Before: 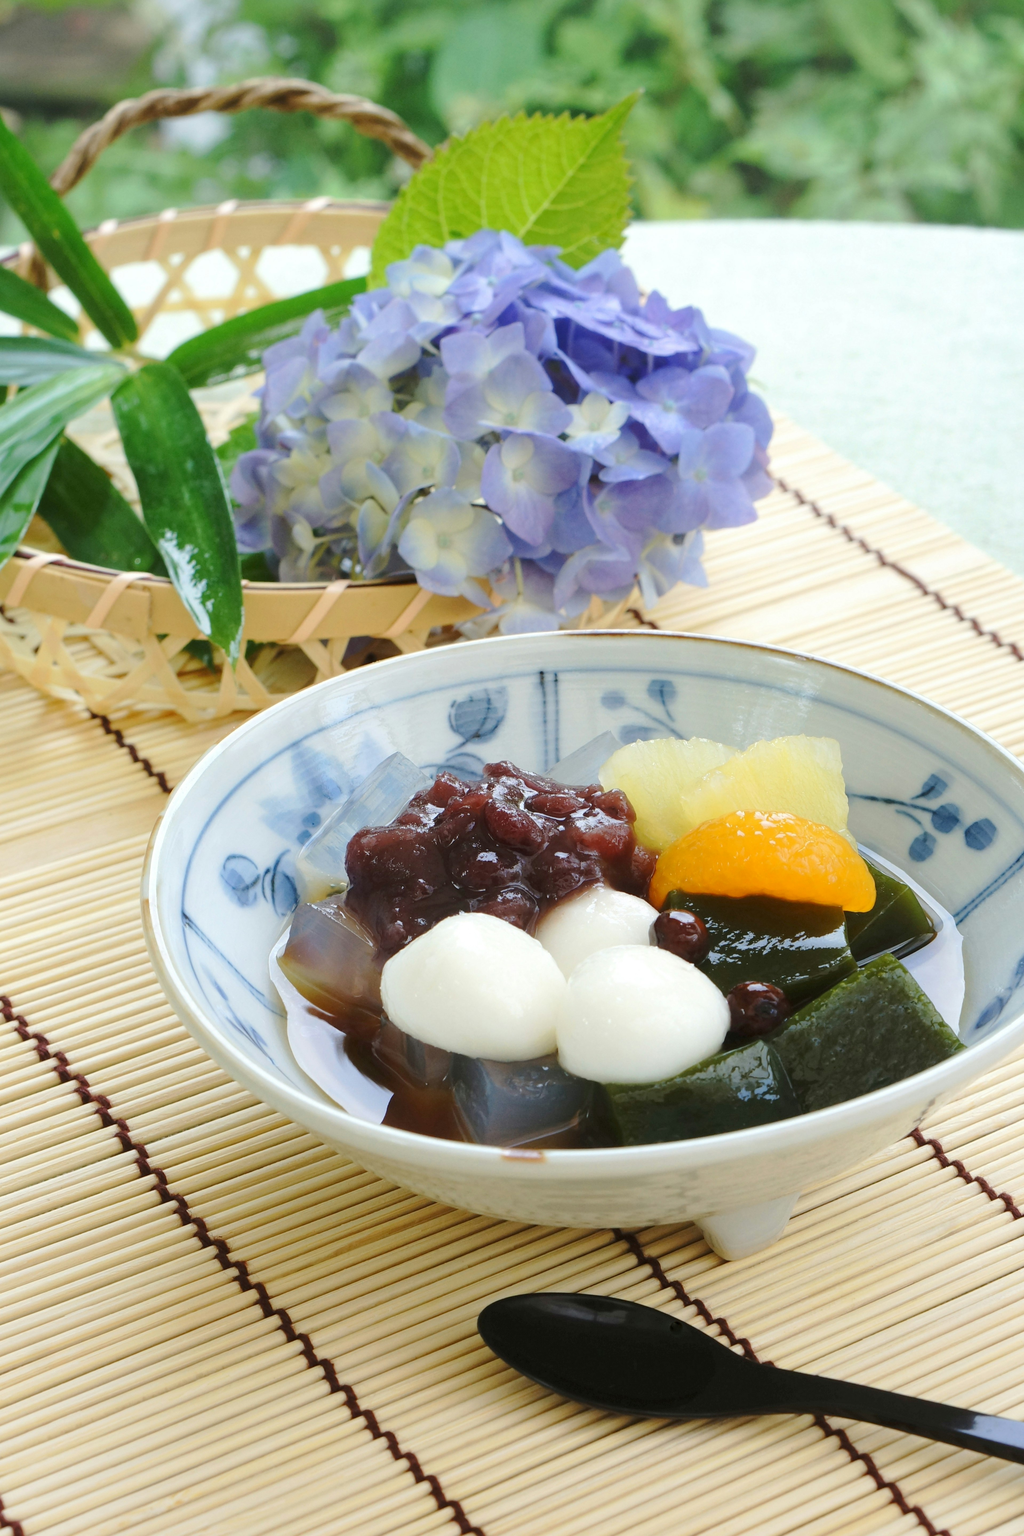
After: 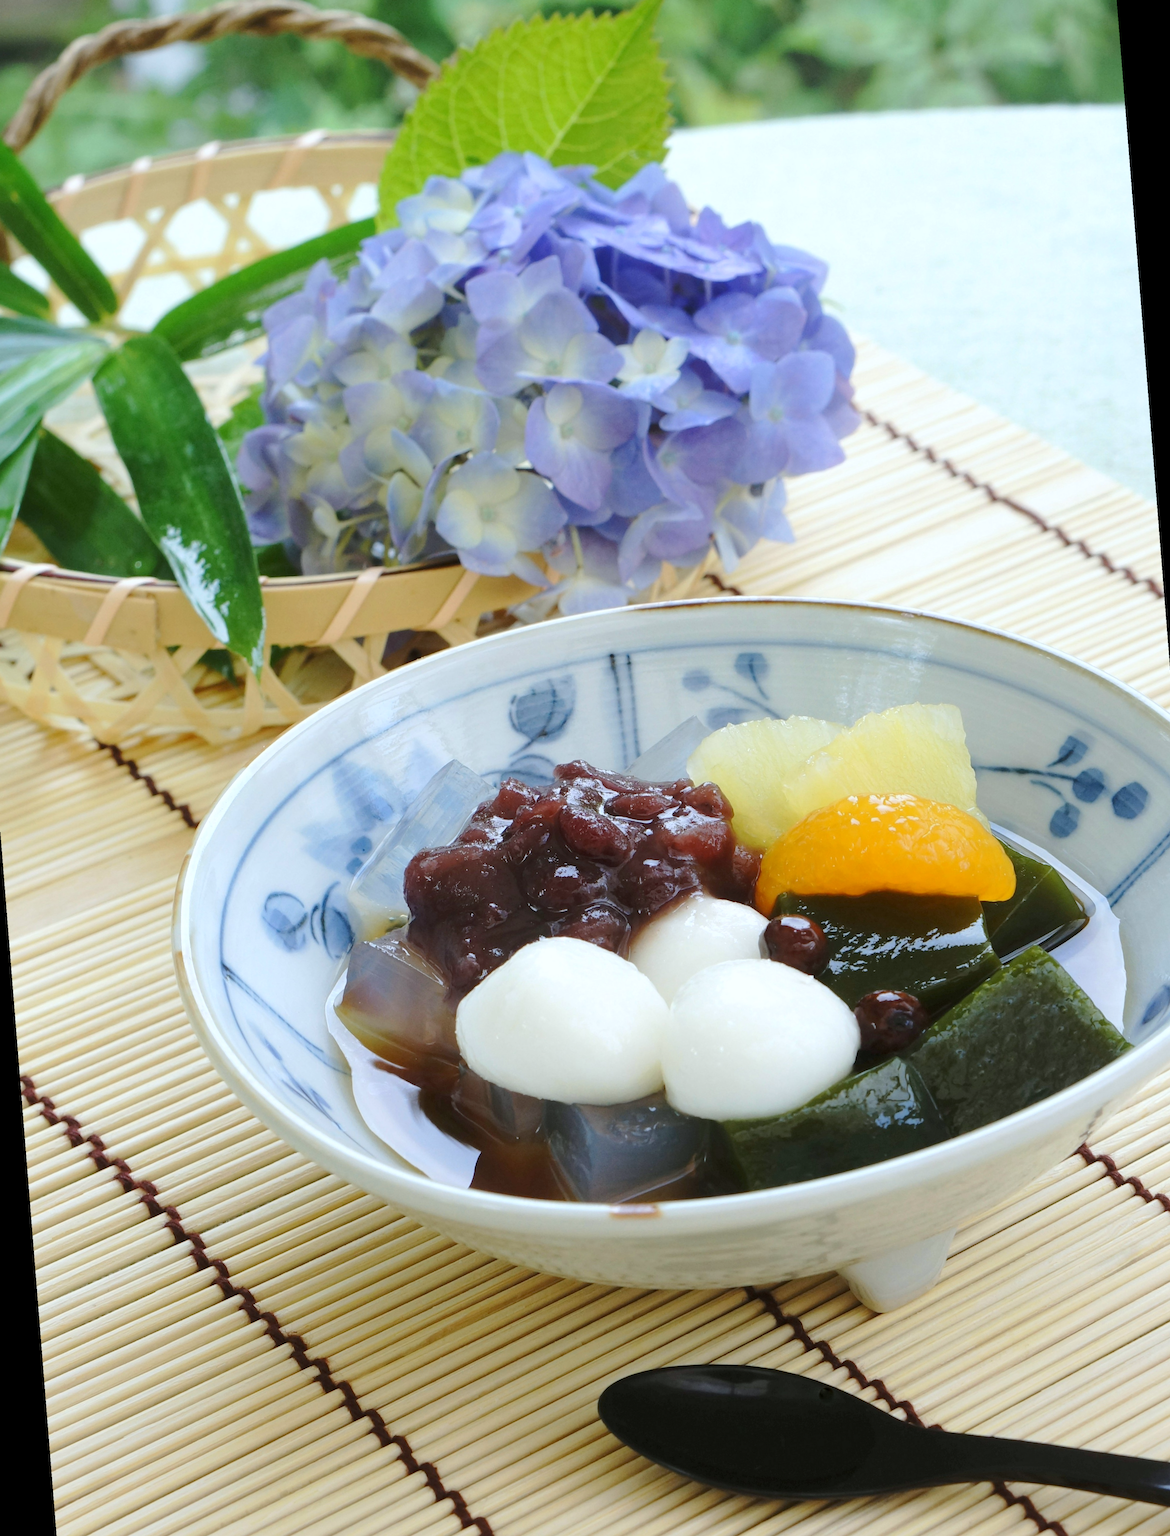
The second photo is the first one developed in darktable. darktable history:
rotate and perspective: rotation -4.57°, crop left 0.054, crop right 0.944, crop top 0.087, crop bottom 0.914
white balance: red 0.967, blue 1.049
